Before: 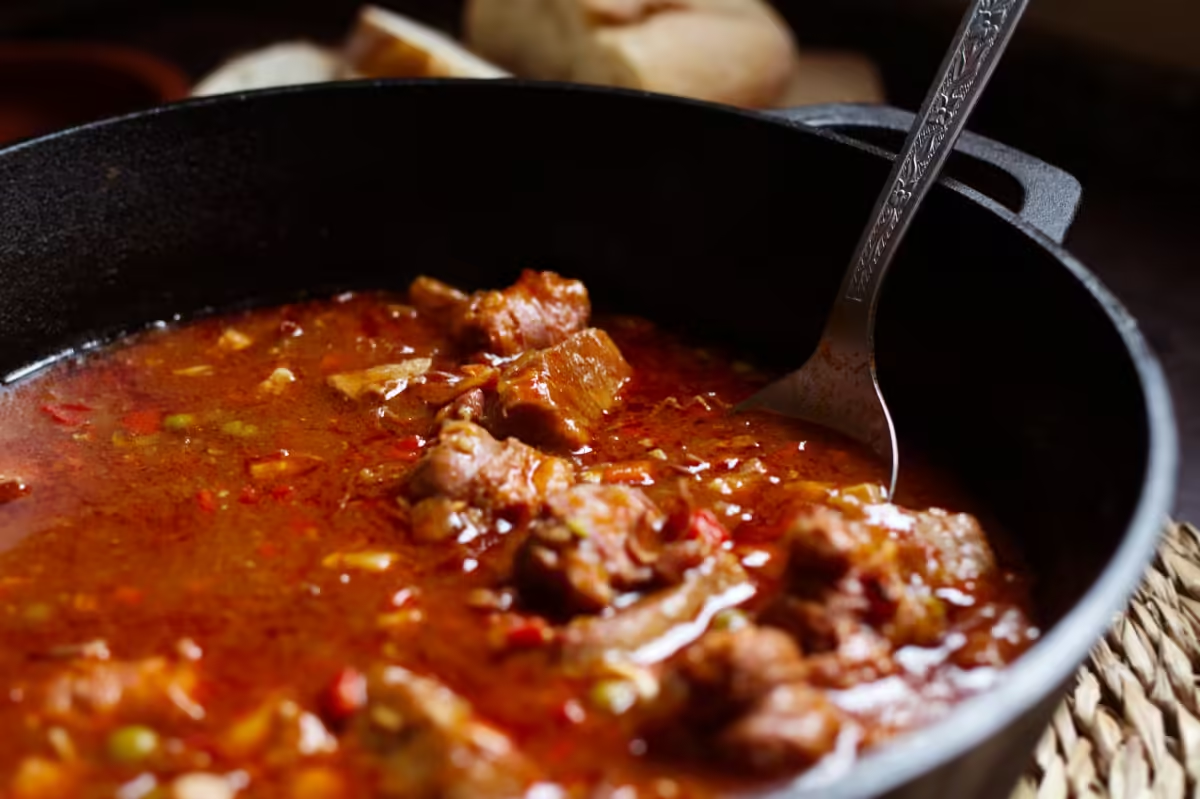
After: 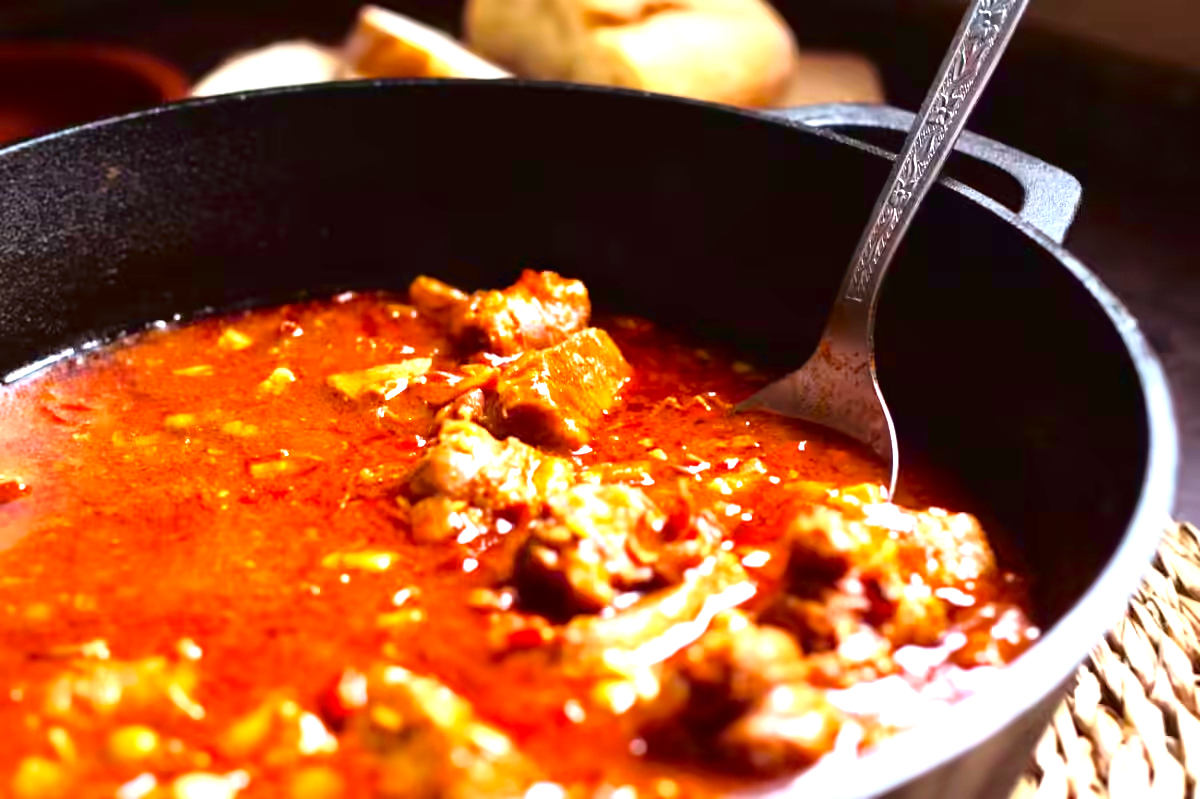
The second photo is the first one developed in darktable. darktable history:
tone curve: curves: ch0 [(0, 0.013) (0.117, 0.081) (0.257, 0.259) (0.408, 0.45) (0.611, 0.64) (0.81, 0.857) (1, 1)]; ch1 [(0, 0) (0.287, 0.198) (0.501, 0.506) (0.56, 0.584) (0.715, 0.741) (0.976, 0.992)]; ch2 [(0, 0) (0.369, 0.362) (0.5, 0.5) (0.537, 0.547) (0.59, 0.603) (0.681, 0.754) (1, 1)], color space Lab, independent channels, preserve colors none
exposure: black level correction 0, exposure 1.741 EV, compensate exposure bias true, compensate highlight preservation false
